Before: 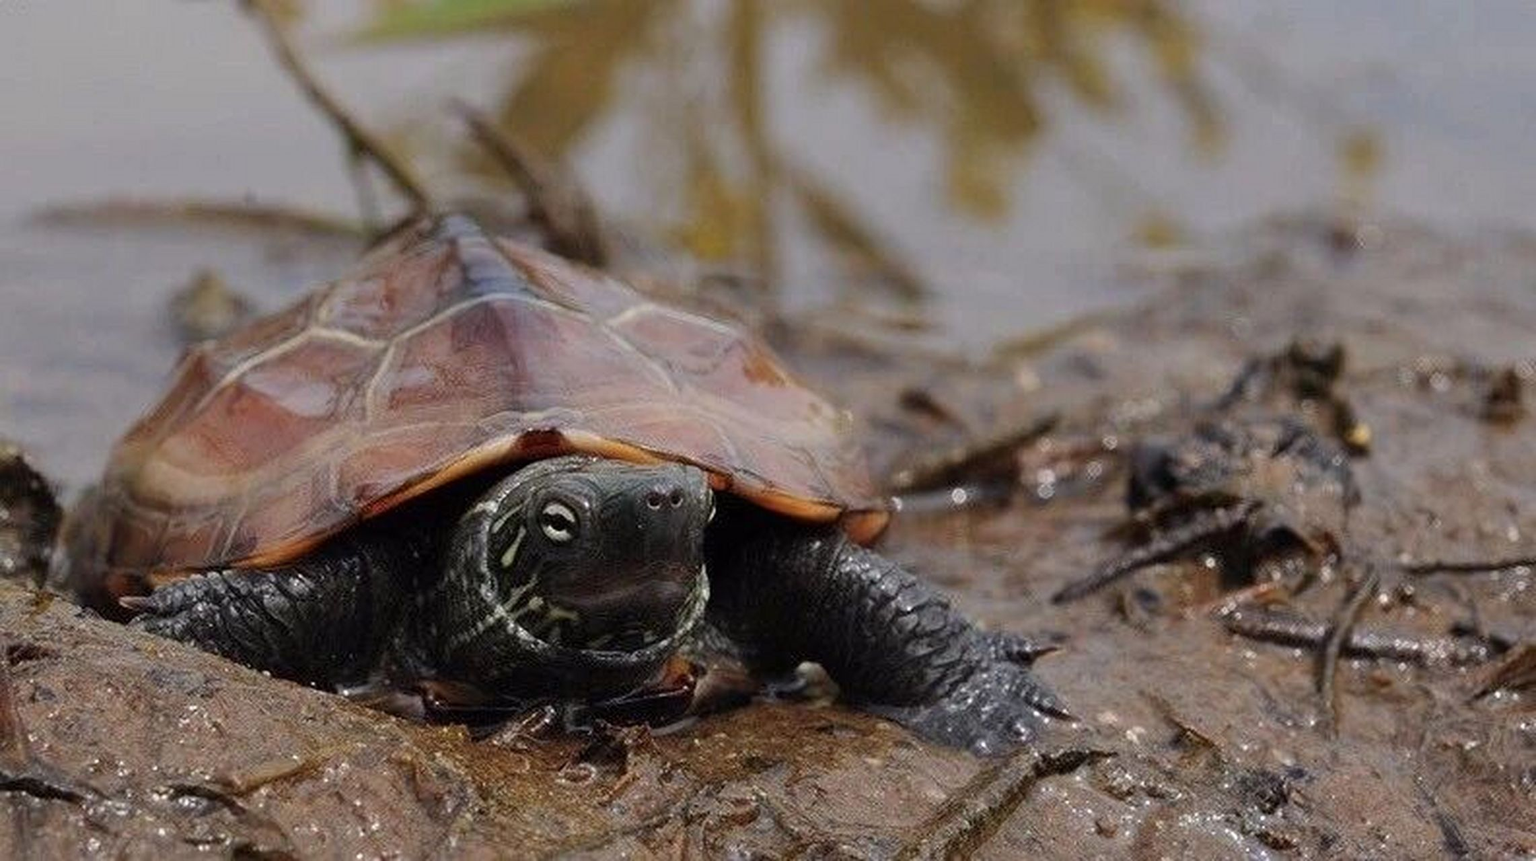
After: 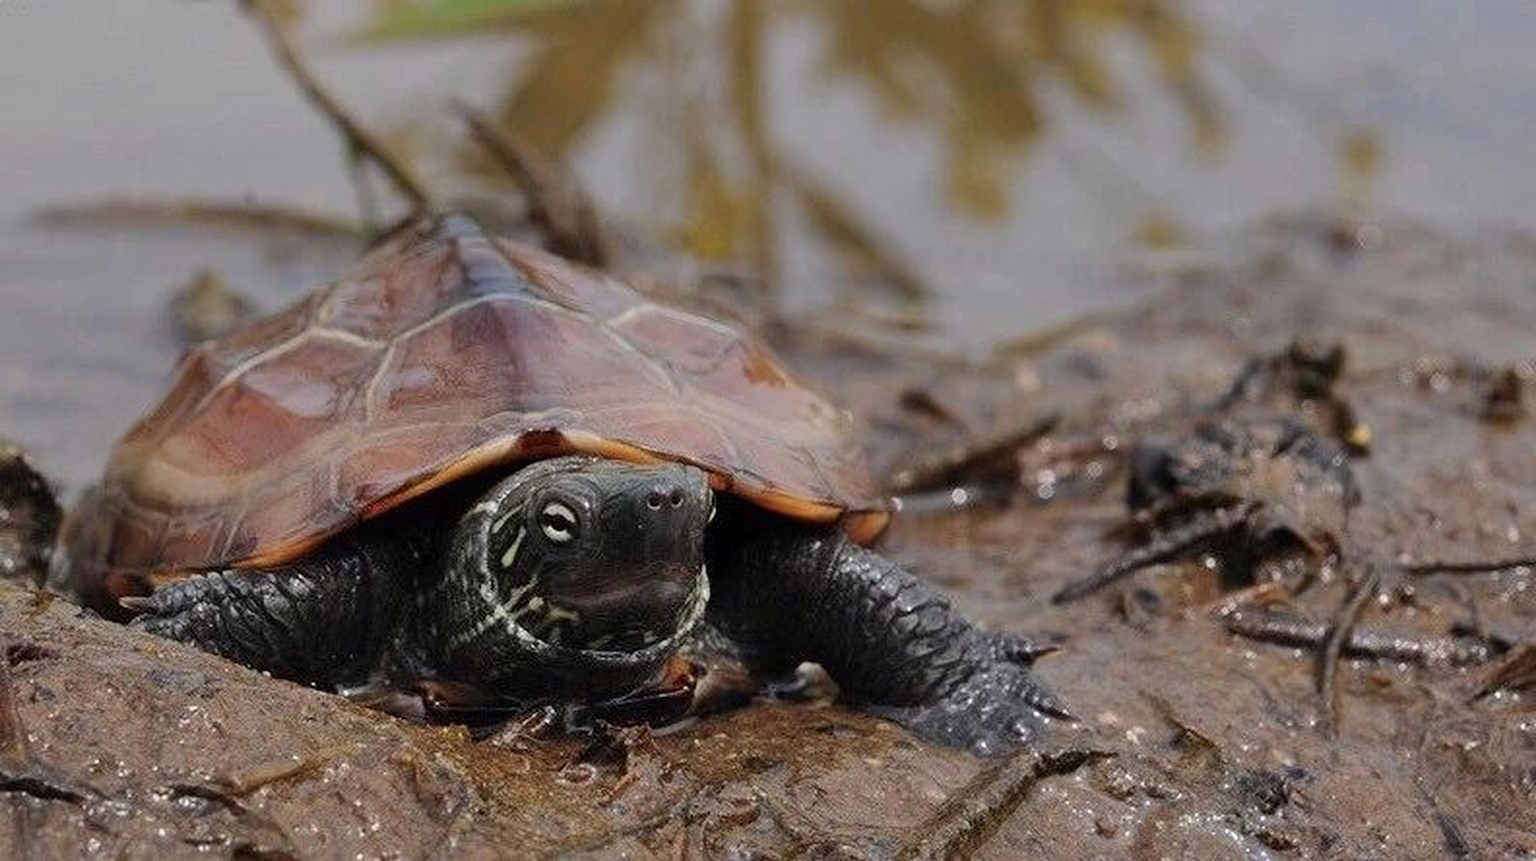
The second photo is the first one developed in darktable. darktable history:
shadows and highlights: shadows 37.34, highlights -27.62, soften with gaussian
